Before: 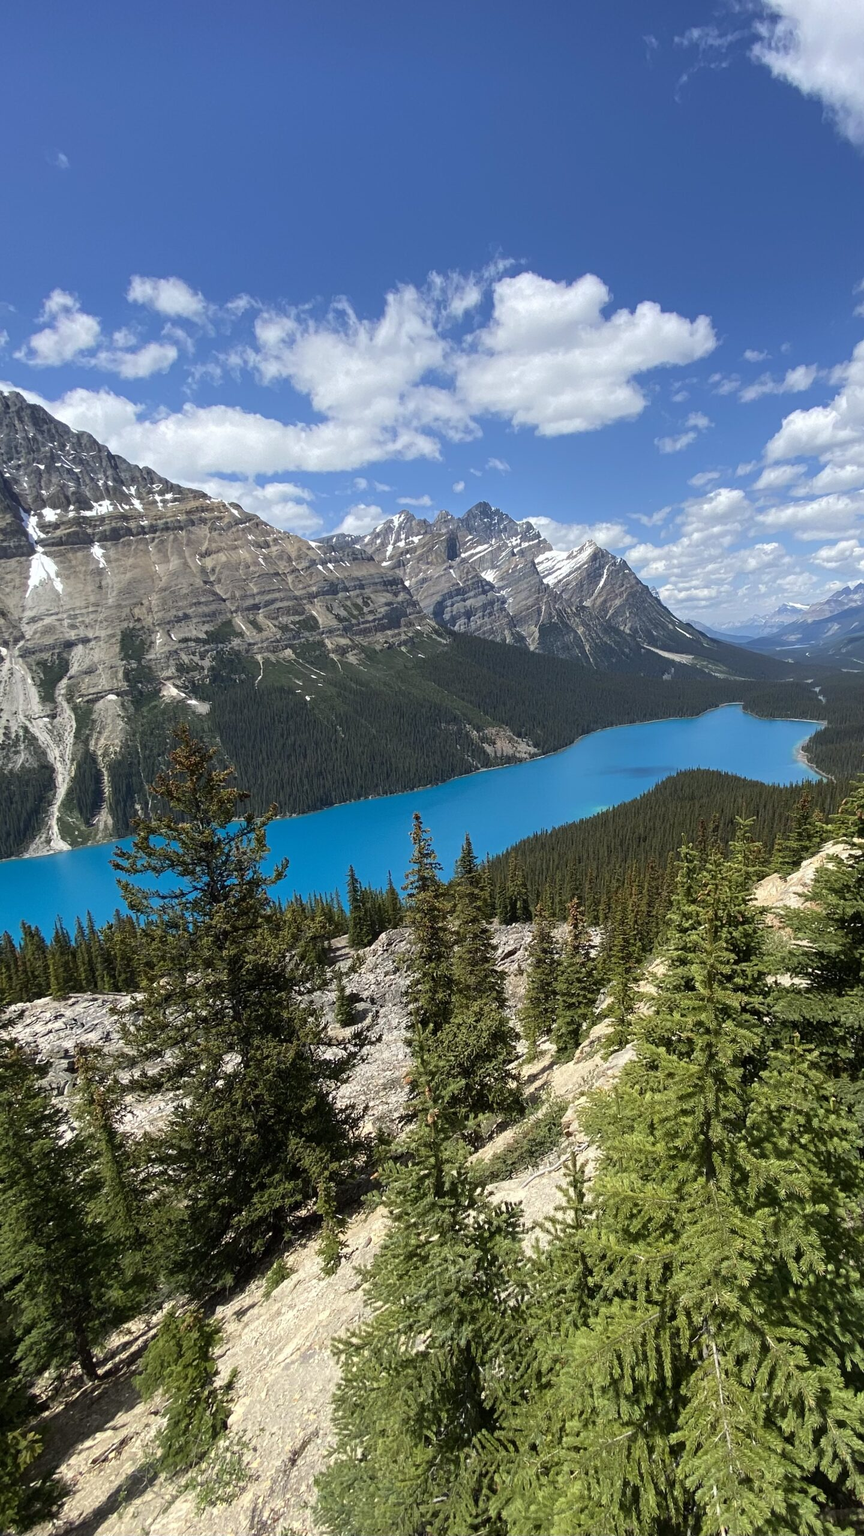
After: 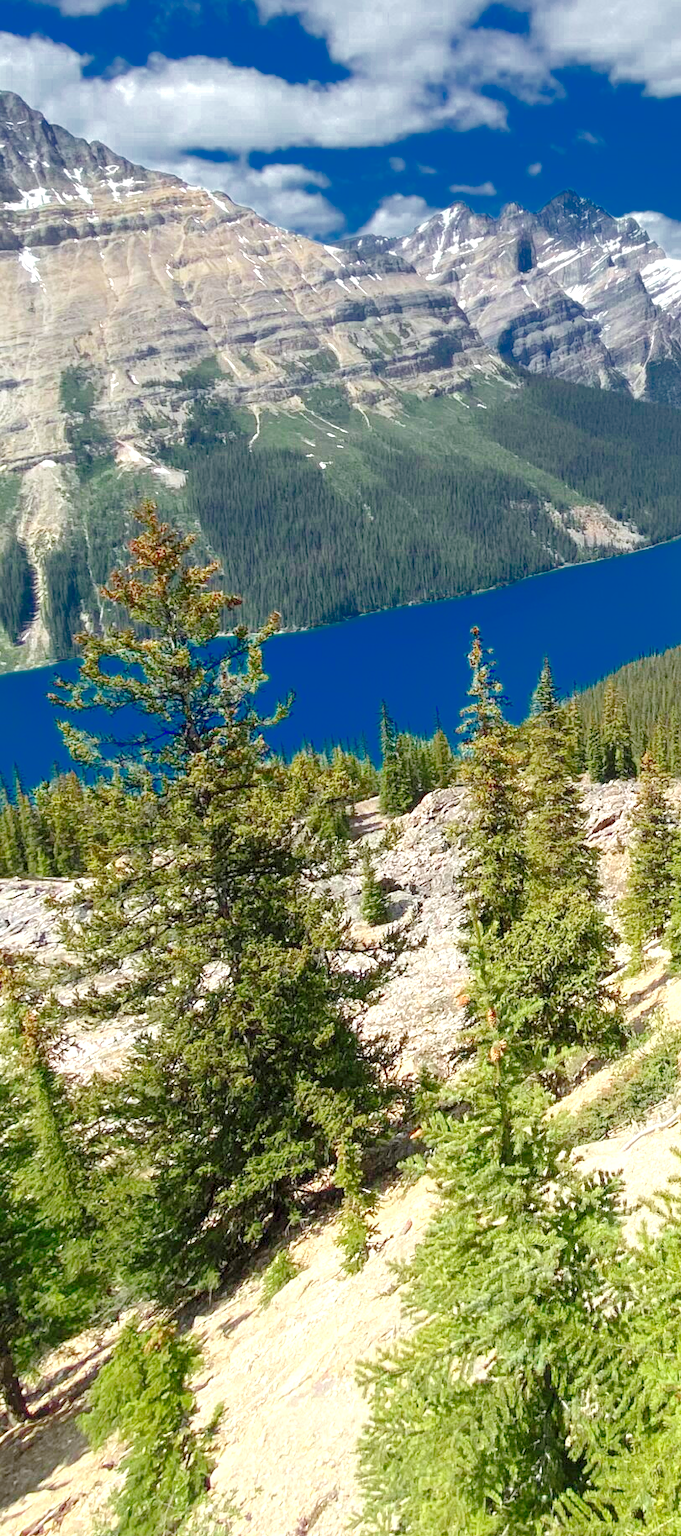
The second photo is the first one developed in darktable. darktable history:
crop: left 8.966%, top 23.852%, right 34.699%, bottom 4.703%
color zones: curves: ch0 [(0, 0.497) (0.143, 0.5) (0.286, 0.5) (0.429, 0.483) (0.571, 0.116) (0.714, -0.006) (0.857, 0.28) (1, 0.497)]
levels: levels [0.008, 0.318, 0.836]
